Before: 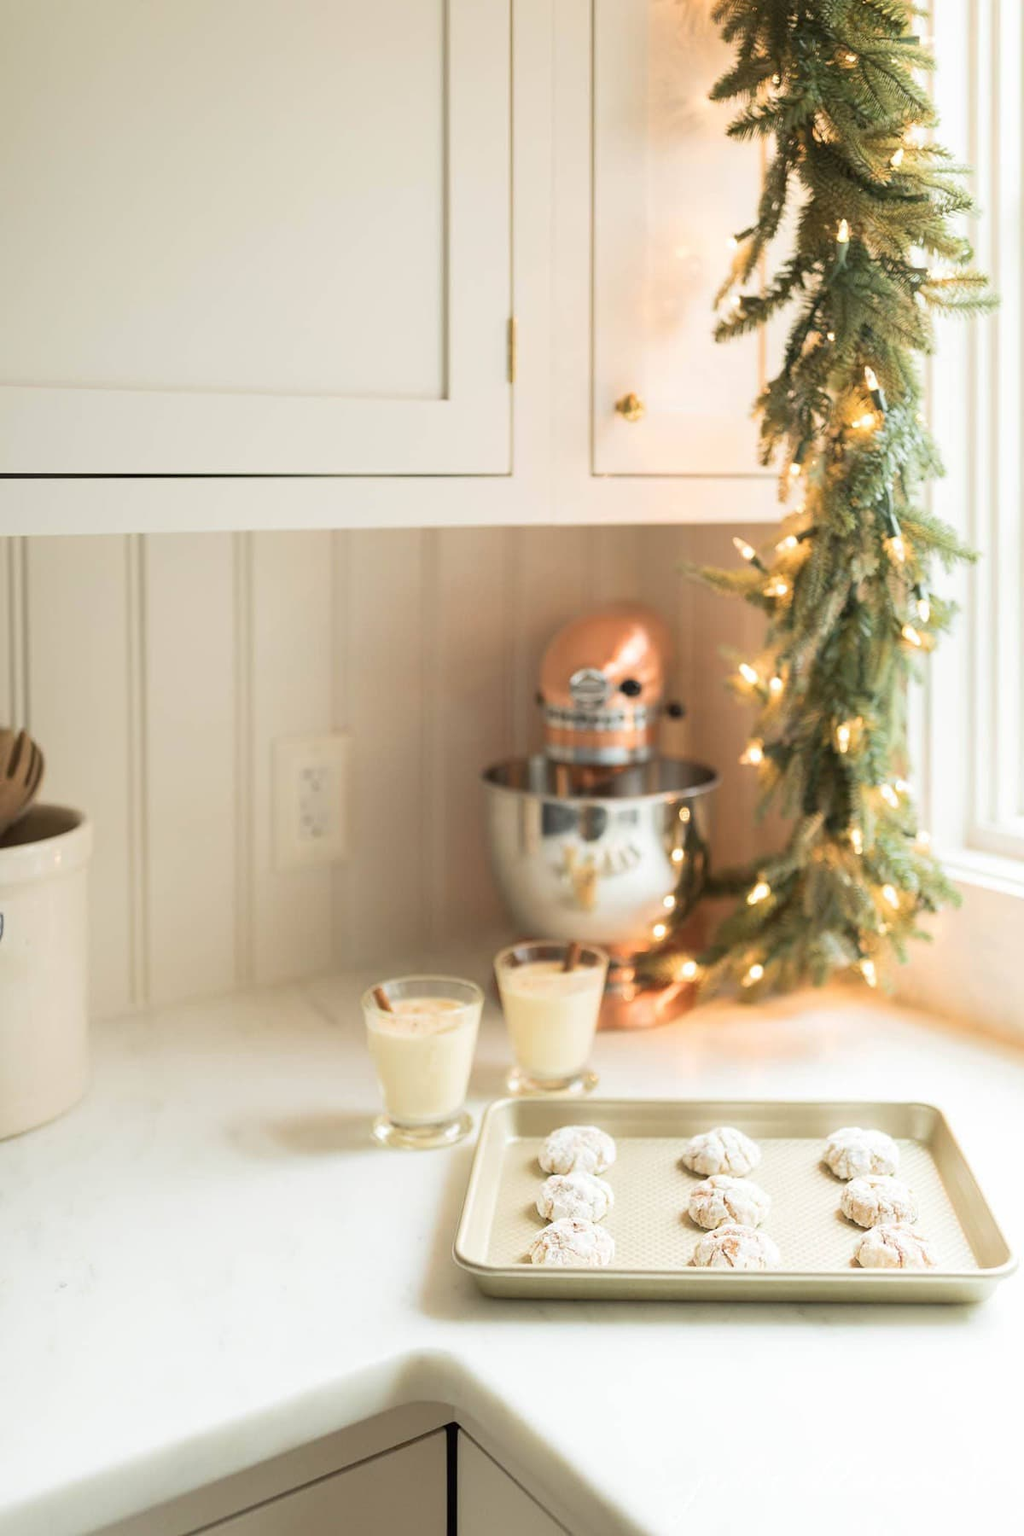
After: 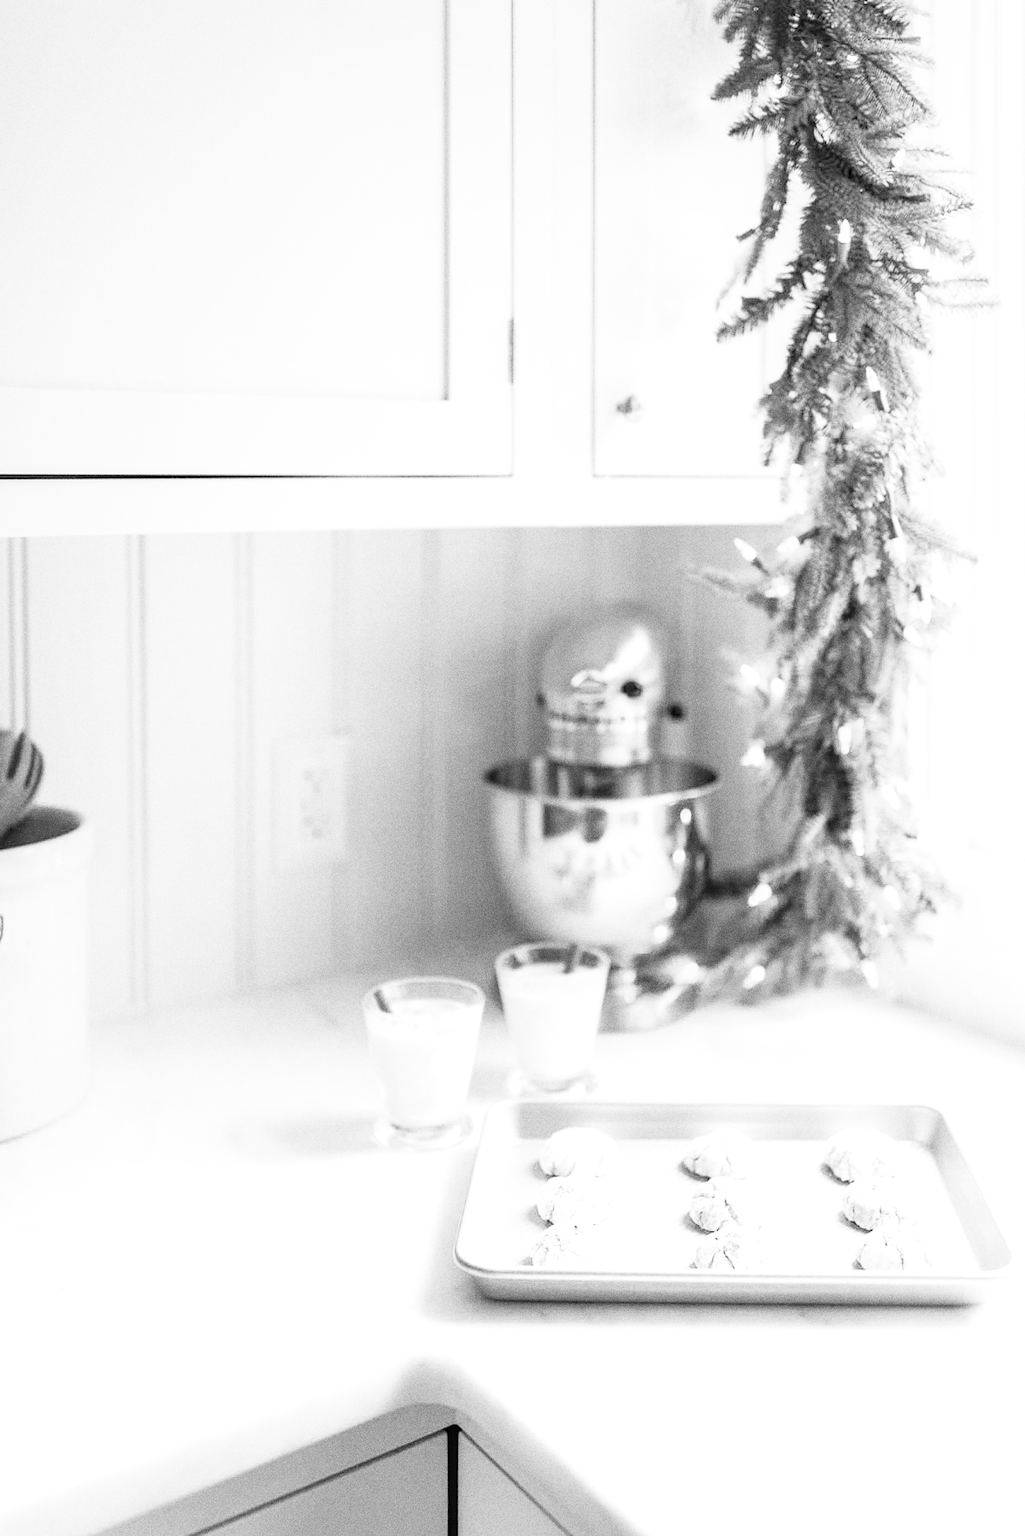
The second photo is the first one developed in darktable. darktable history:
local contrast: on, module defaults
color balance rgb: perceptual saturation grading › global saturation 30%, global vibrance 20%
crop: top 0.05%, bottom 0.098%
monochrome: size 3.1
grain: coarseness 0.09 ISO, strength 40%
white balance: red 0.986, blue 1.01
exposure: exposure -0.05 EV
base curve: curves: ch0 [(0, 0) (0.012, 0.01) (0.073, 0.168) (0.31, 0.711) (0.645, 0.957) (1, 1)], preserve colors none
